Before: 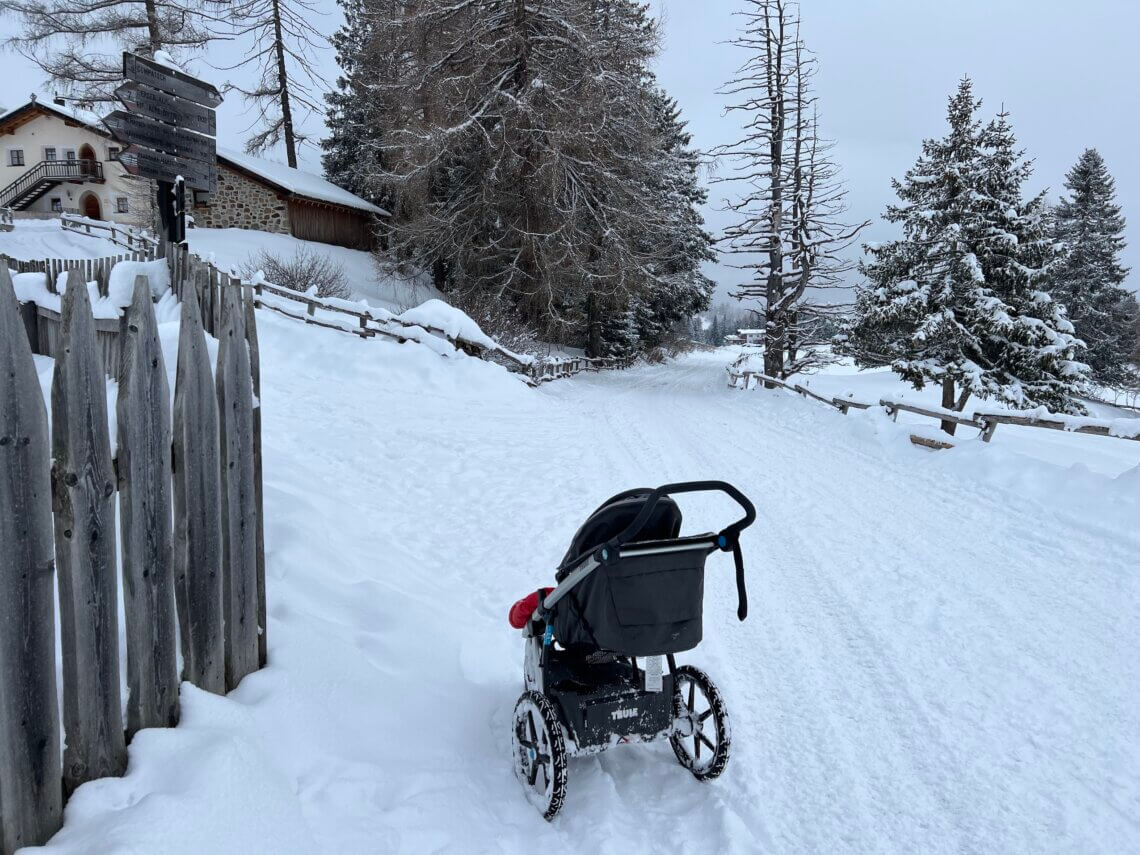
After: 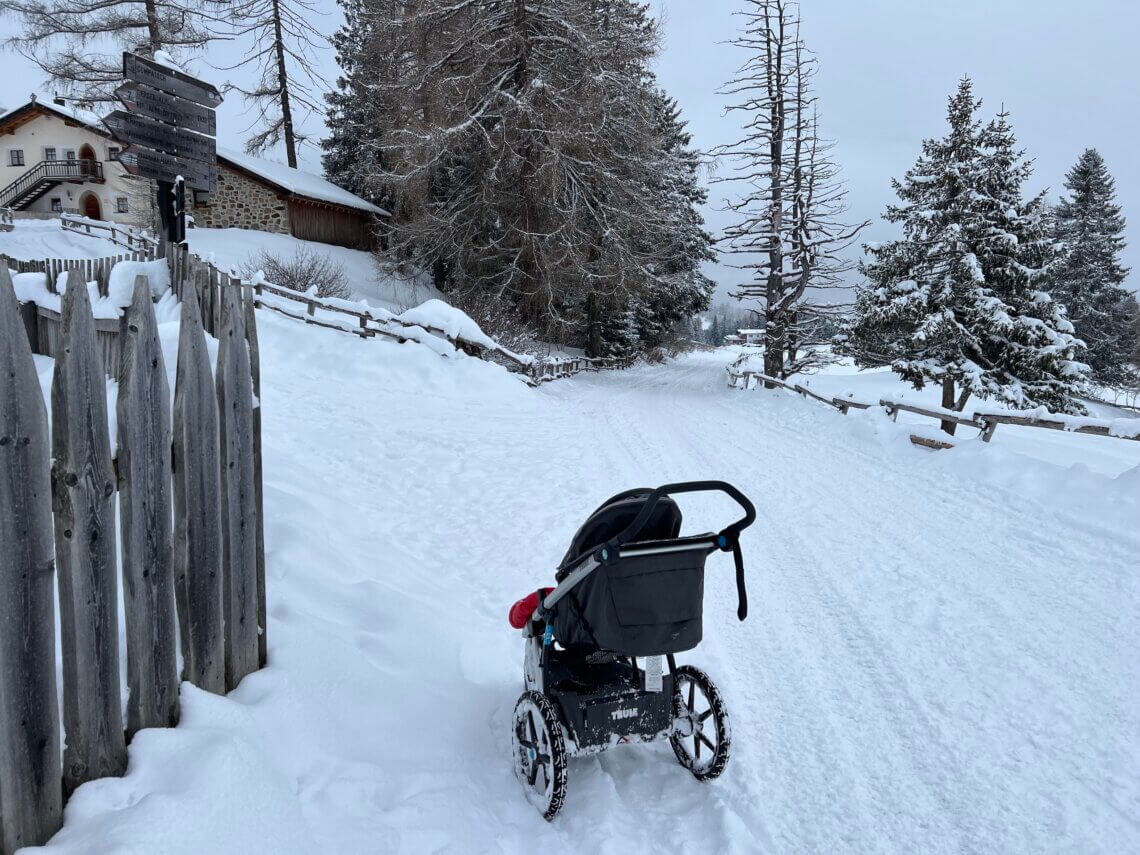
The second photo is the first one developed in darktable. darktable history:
shadows and highlights: shadows 37.78, highlights -27.29, soften with gaussian
